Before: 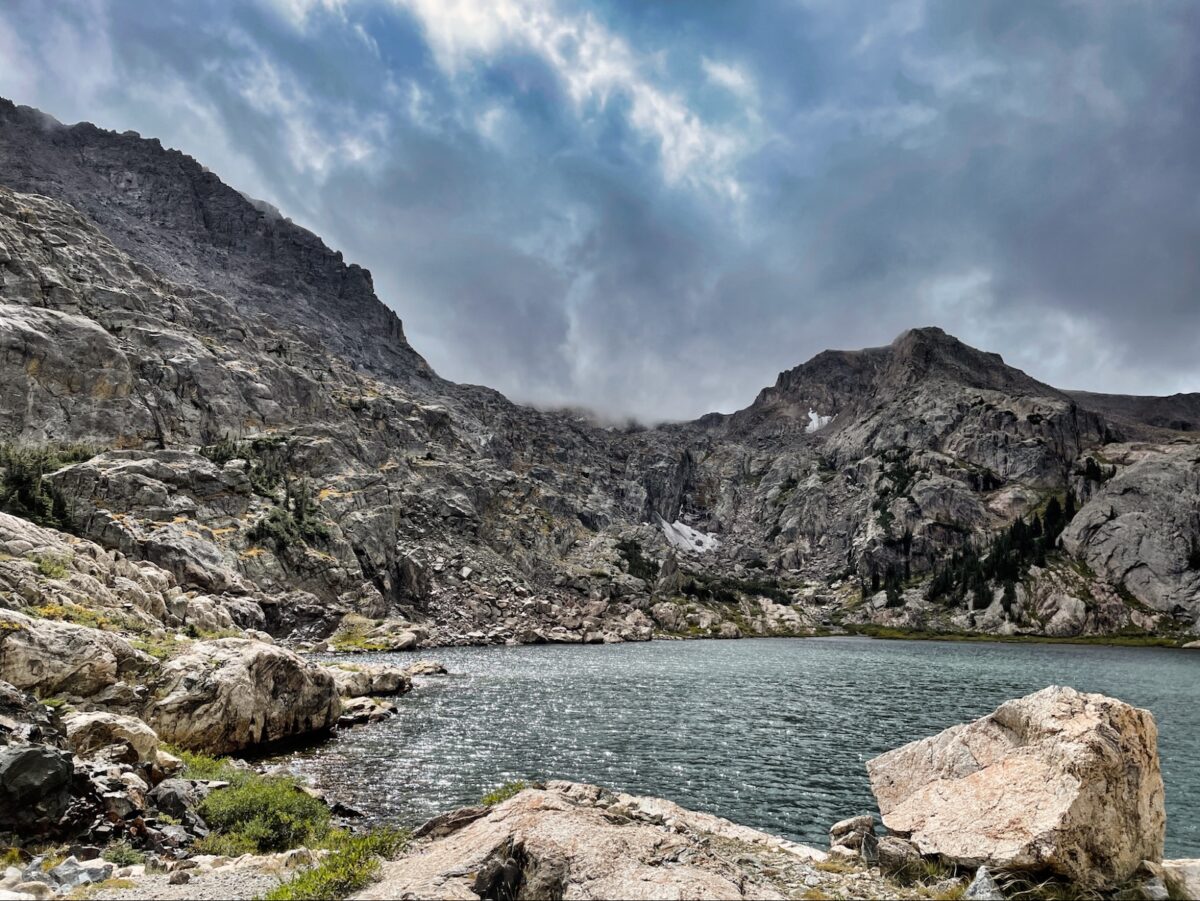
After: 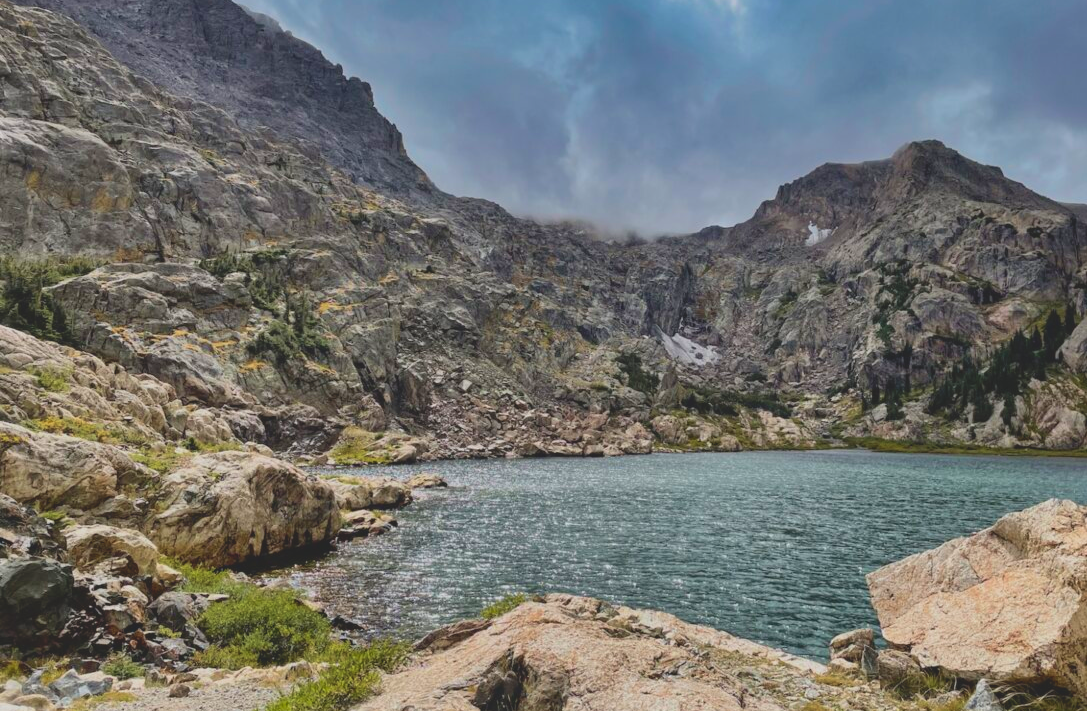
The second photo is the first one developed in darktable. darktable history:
velvia: strength 44.42%
contrast brightness saturation: contrast -0.289
crop: top 20.773%, right 9.395%, bottom 0.265%
